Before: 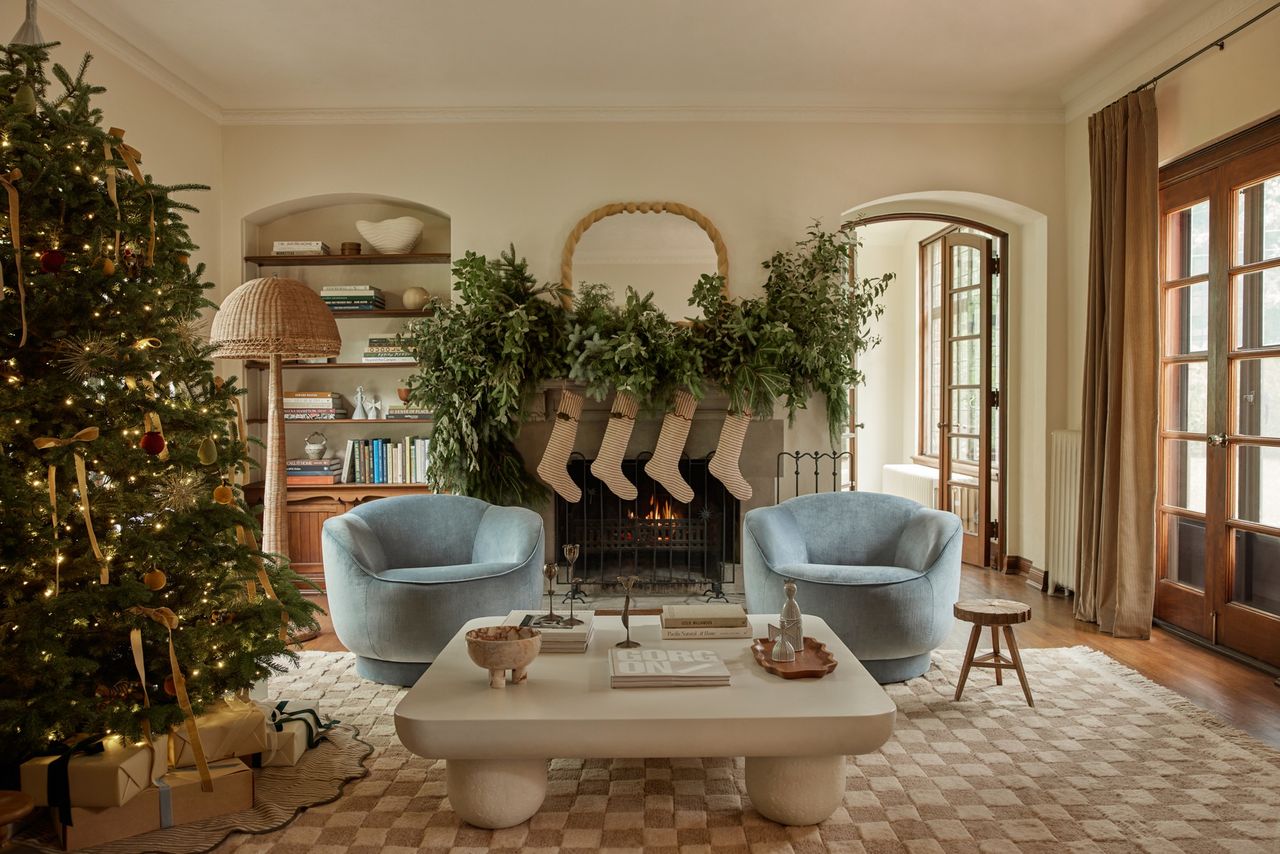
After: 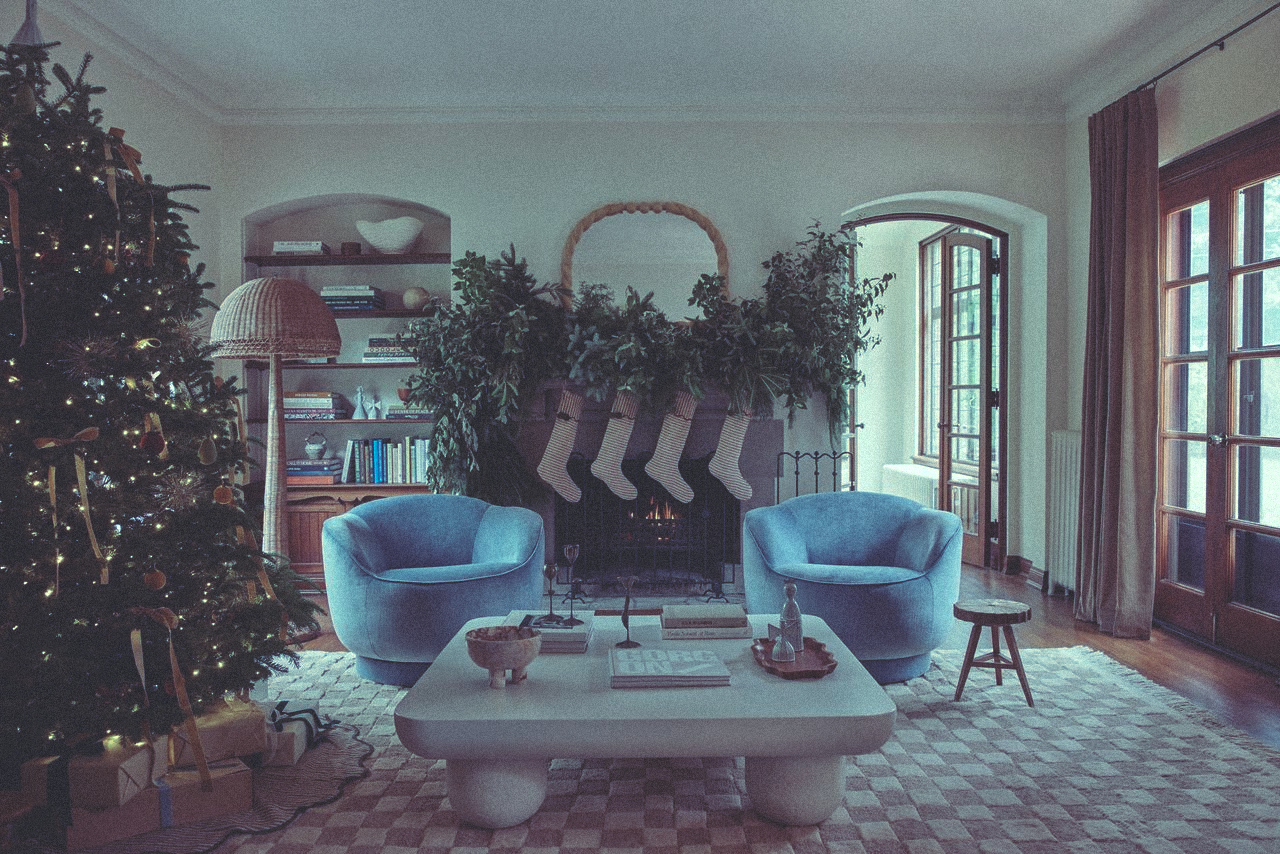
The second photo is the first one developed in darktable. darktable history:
rgb curve: curves: ch0 [(0, 0.186) (0.314, 0.284) (0.576, 0.466) (0.805, 0.691) (0.936, 0.886)]; ch1 [(0, 0.186) (0.314, 0.284) (0.581, 0.534) (0.771, 0.746) (0.936, 0.958)]; ch2 [(0, 0.216) (0.275, 0.39) (1, 1)], mode RGB, independent channels, compensate middle gray true, preserve colors none
grain: mid-tones bias 0%
